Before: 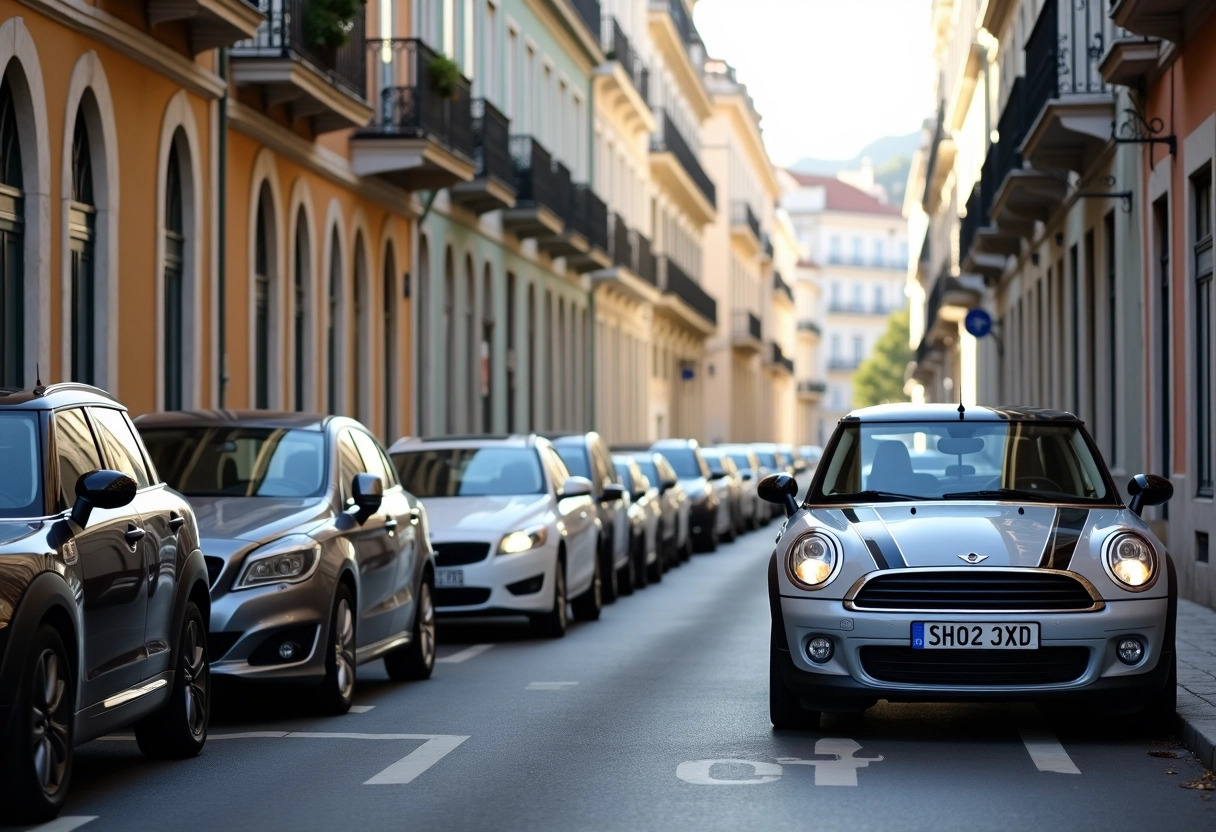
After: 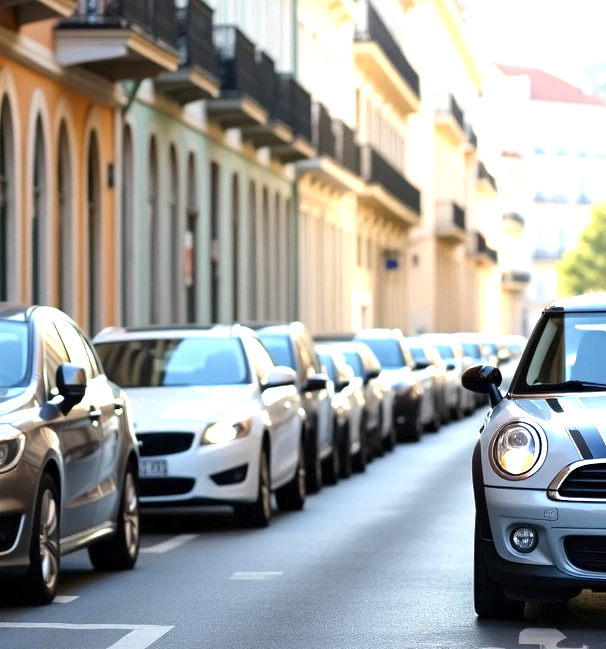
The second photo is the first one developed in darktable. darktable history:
exposure: black level correction 0, exposure 0.93 EV, compensate highlight preservation false
crop and rotate: angle 0.022°, left 24.38%, top 13.255%, right 25.755%, bottom 8.653%
